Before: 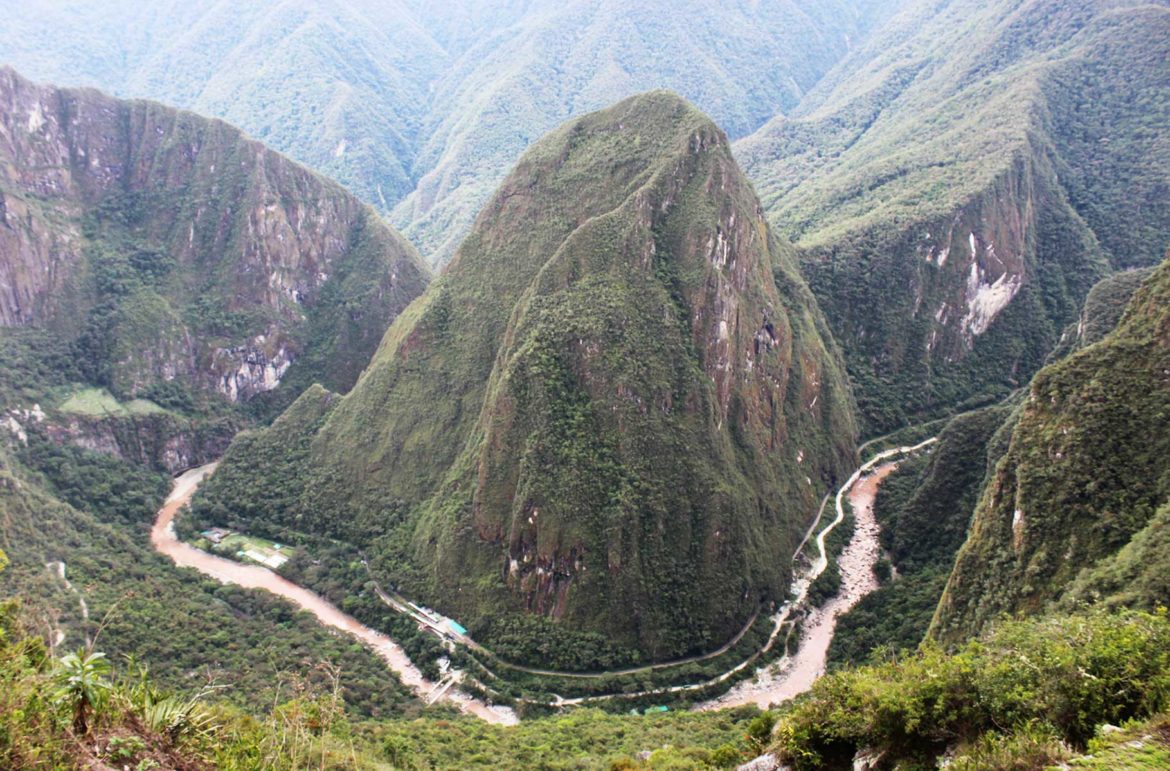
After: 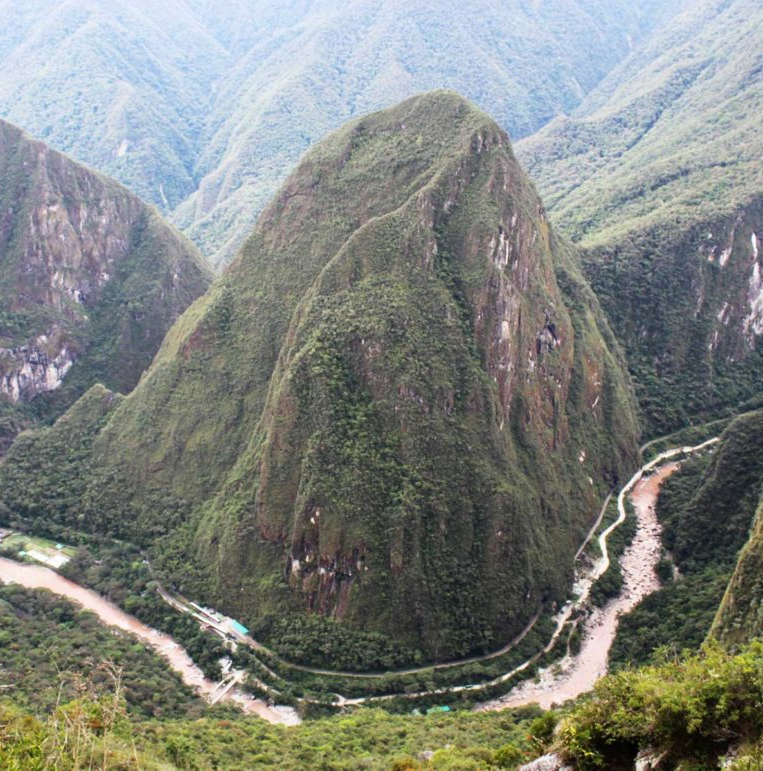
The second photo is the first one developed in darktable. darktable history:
crop and rotate: left 18.635%, right 16.068%
